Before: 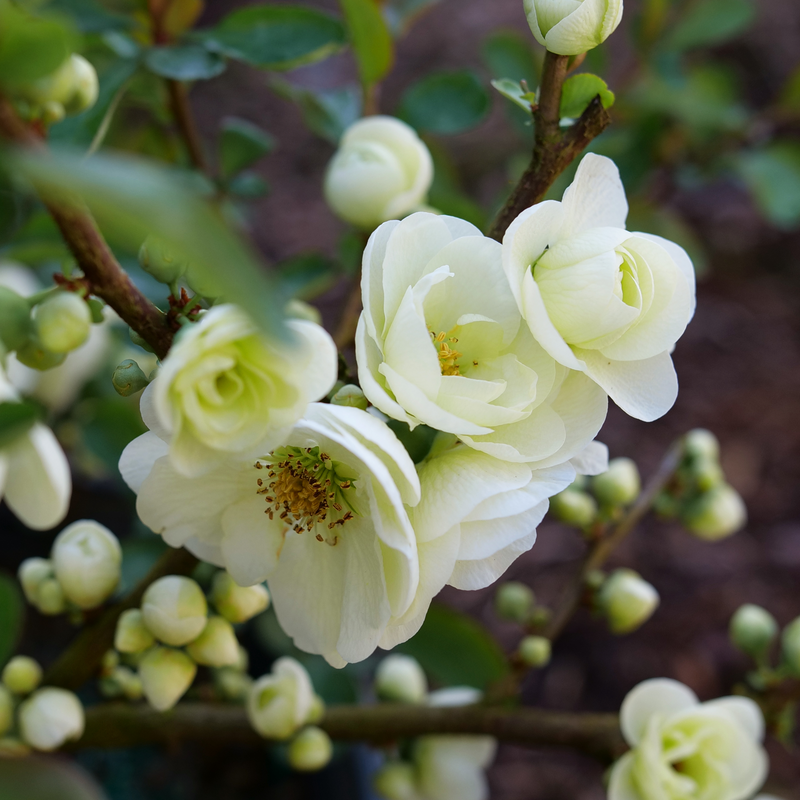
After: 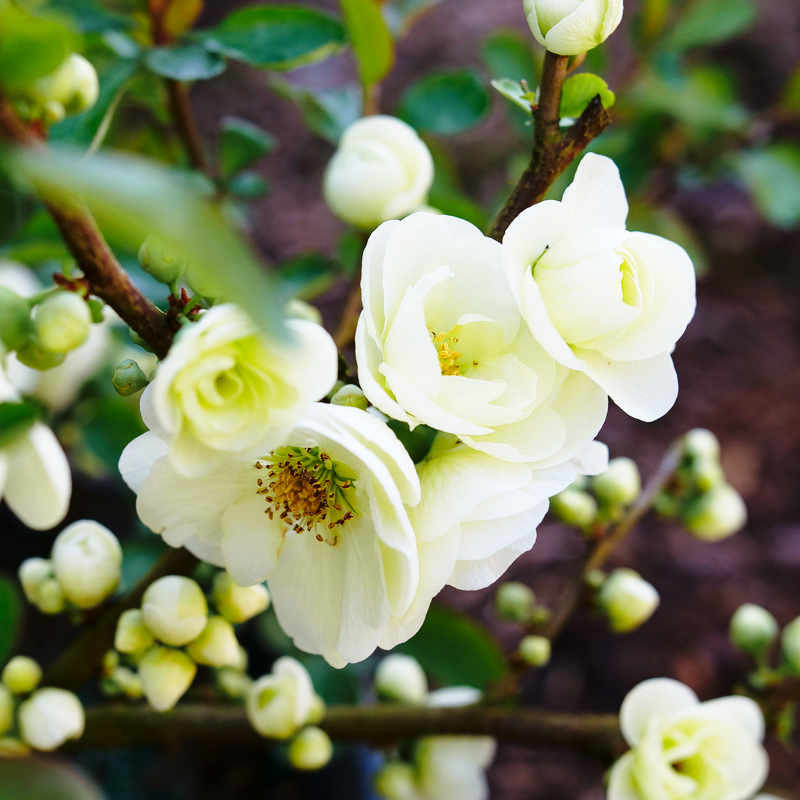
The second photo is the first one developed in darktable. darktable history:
color balance: mode lift, gamma, gain (sRGB)
base curve: curves: ch0 [(0, 0) (0.028, 0.03) (0.121, 0.232) (0.46, 0.748) (0.859, 0.968) (1, 1)], preserve colors none
